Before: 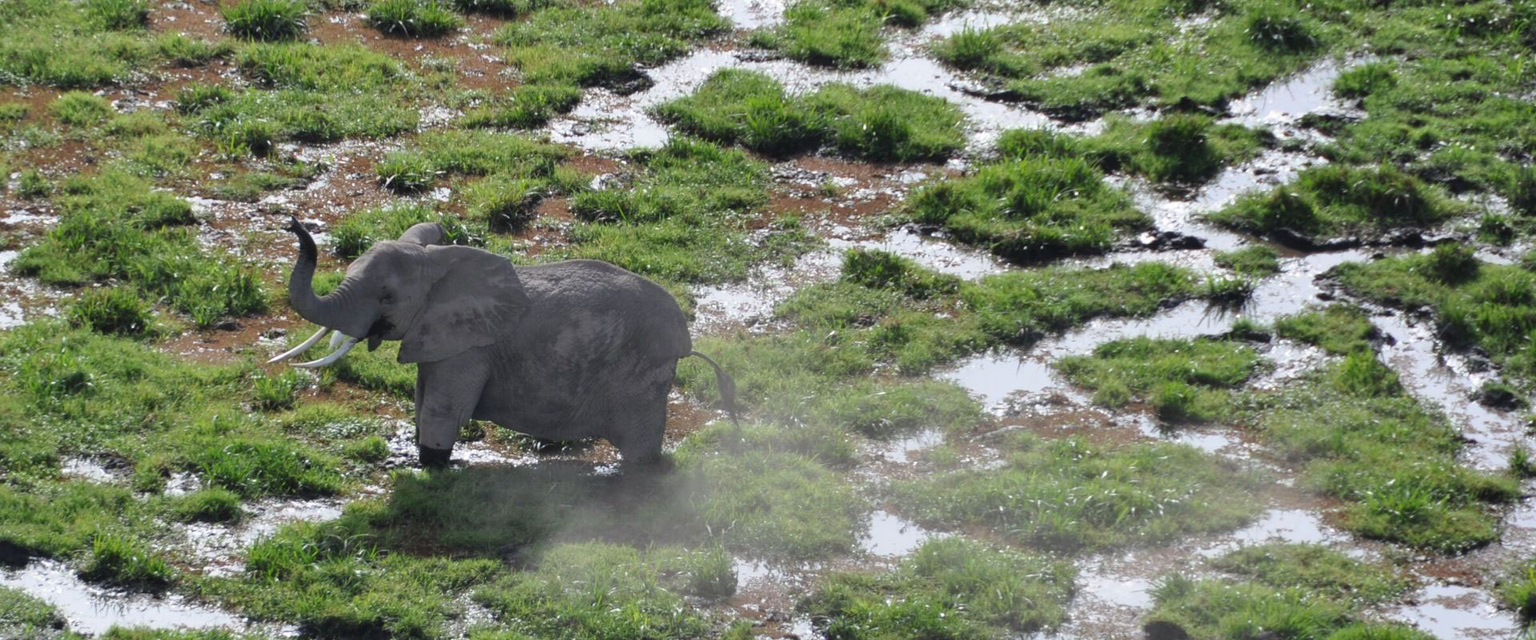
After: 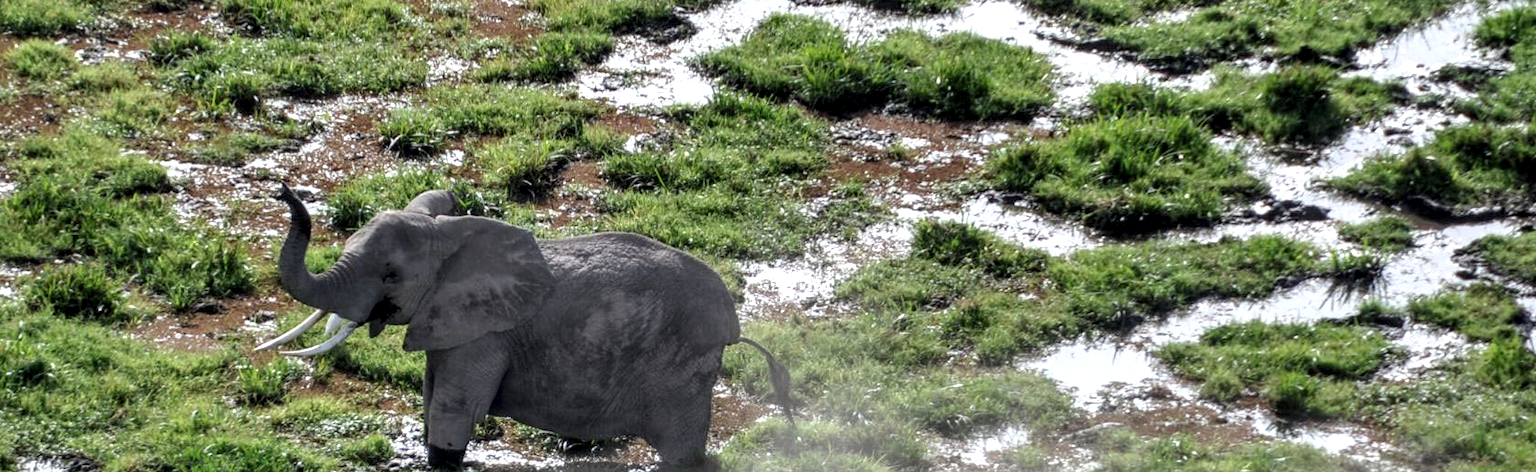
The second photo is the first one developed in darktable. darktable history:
tone equalizer: on, module defaults
crop: left 3.015%, top 8.969%, right 9.647%, bottom 26.457%
local contrast: highlights 79%, shadows 56%, detail 175%, midtone range 0.428
